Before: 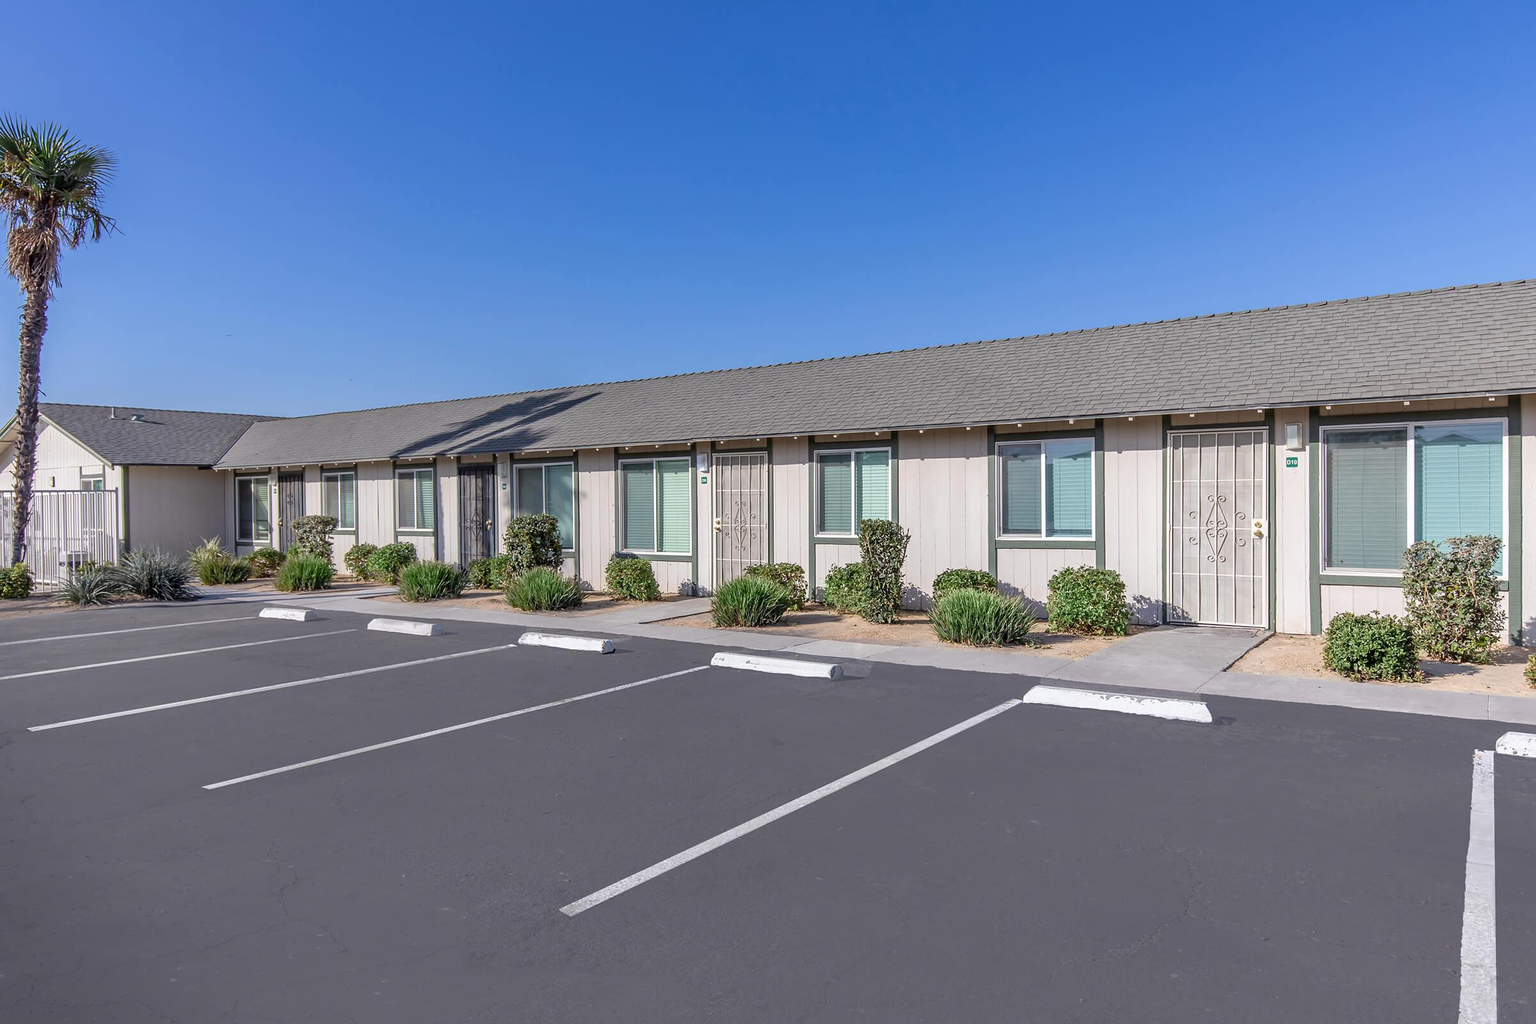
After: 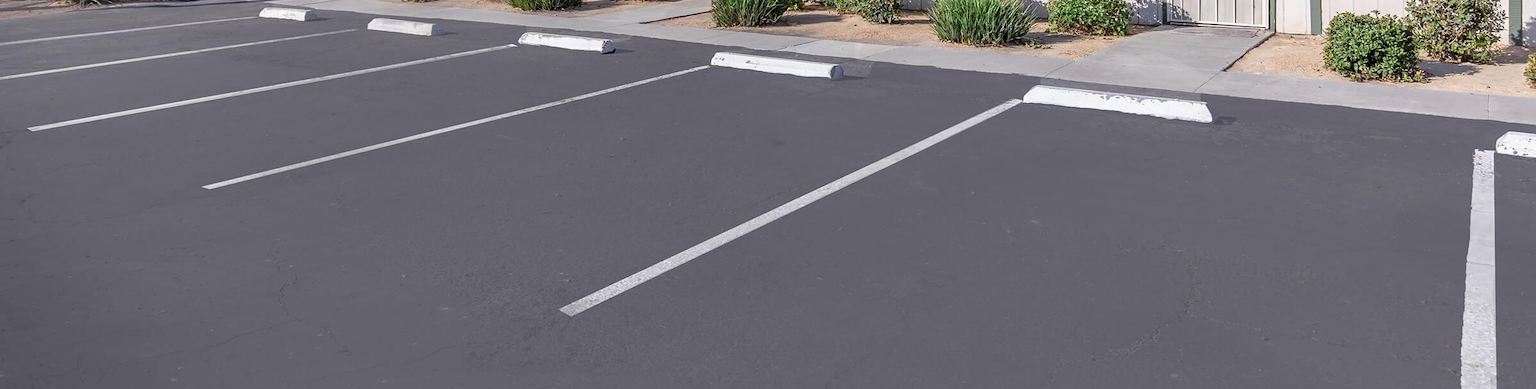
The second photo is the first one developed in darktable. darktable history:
crop and rotate: top 58.632%, bottom 3.321%
